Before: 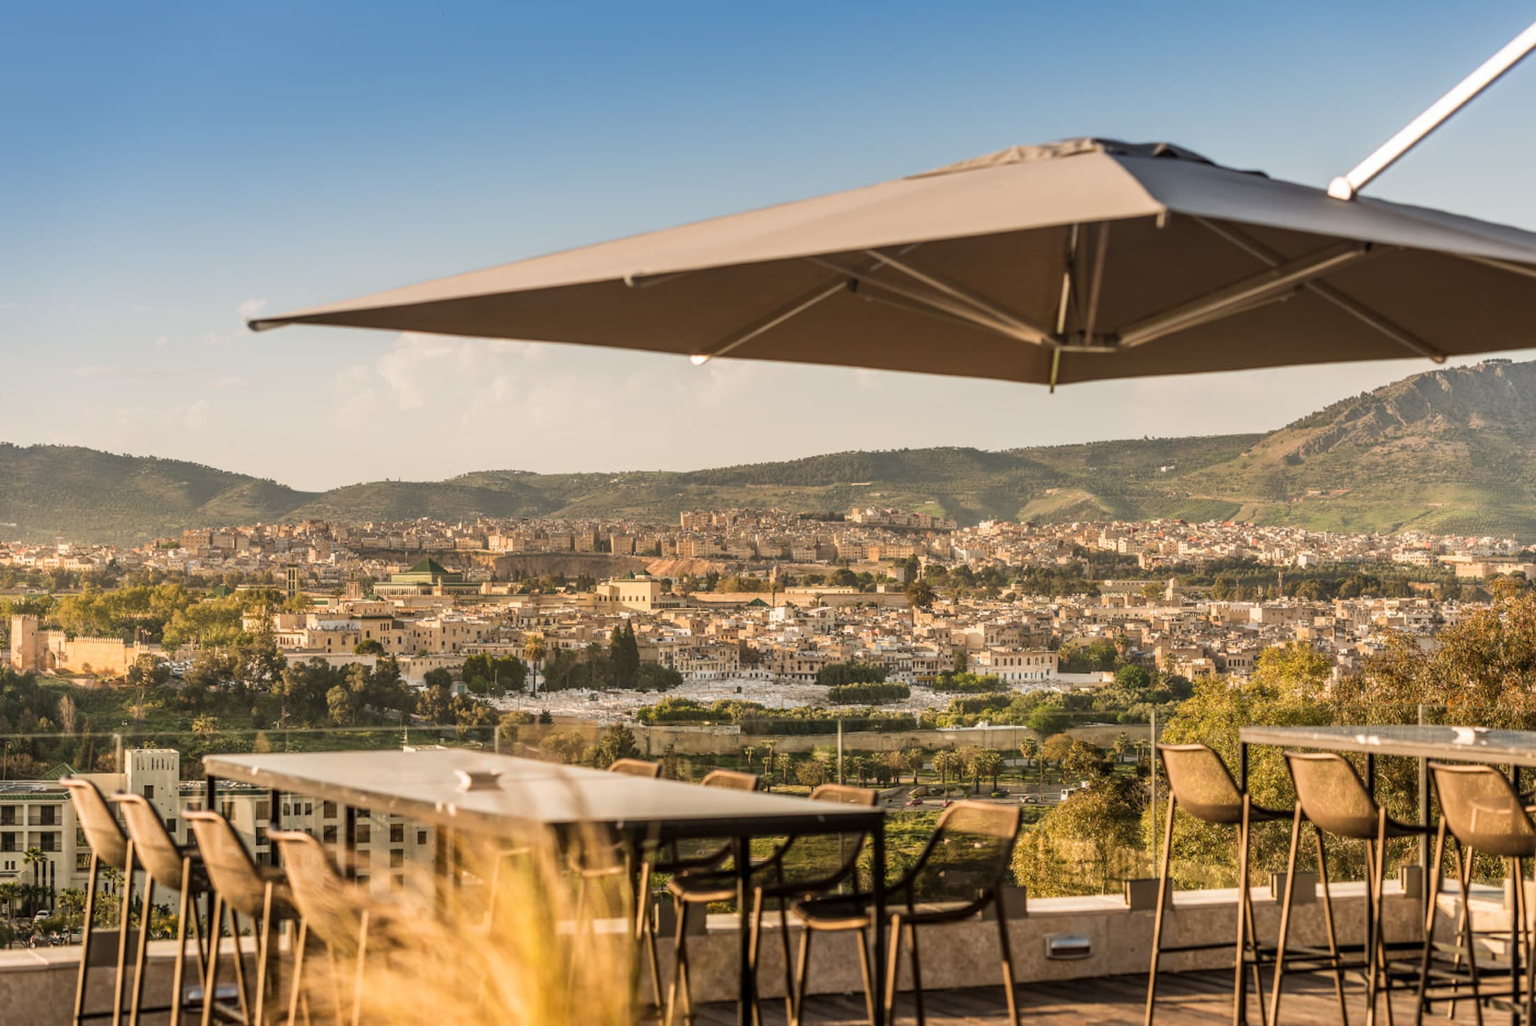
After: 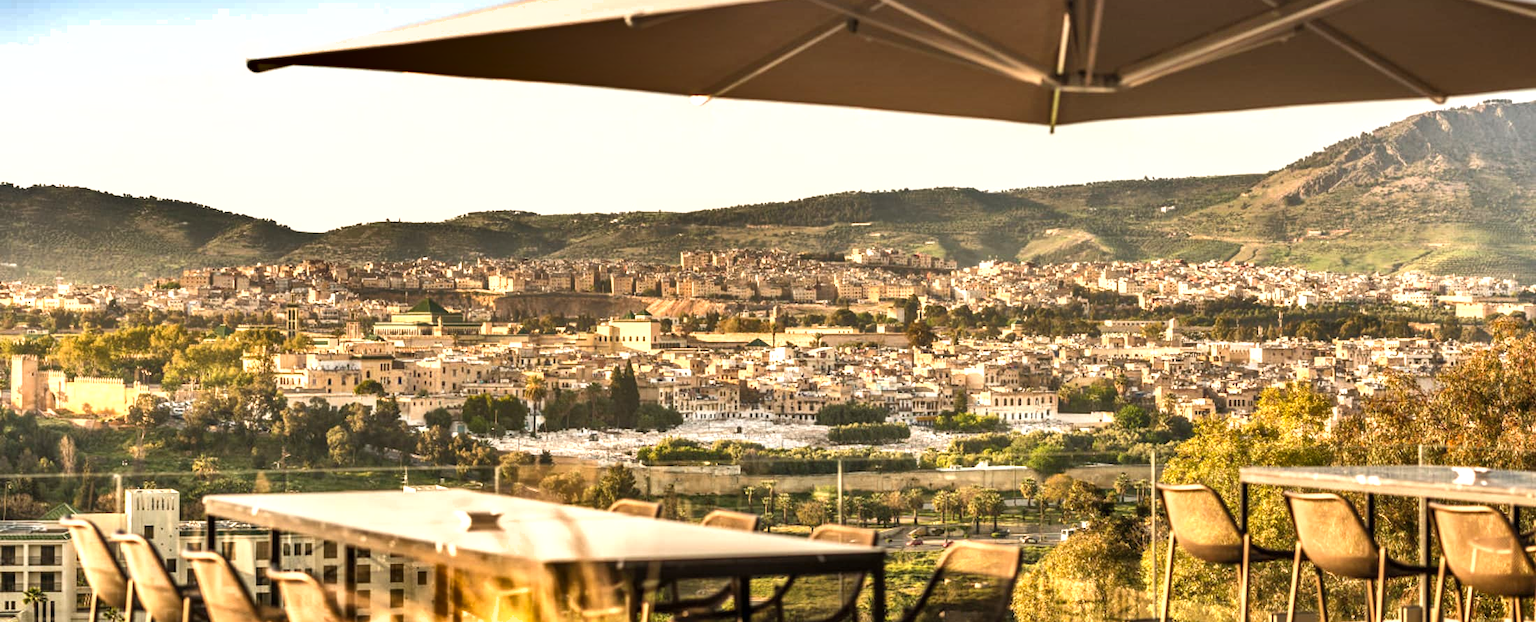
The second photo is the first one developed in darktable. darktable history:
levels: levels [0, 0.394, 0.787]
crop and rotate: top 25.357%, bottom 13.942%
shadows and highlights: radius 100.41, shadows 50.55, highlights -64.36, highlights color adjustment 49.82%, soften with gaussian
